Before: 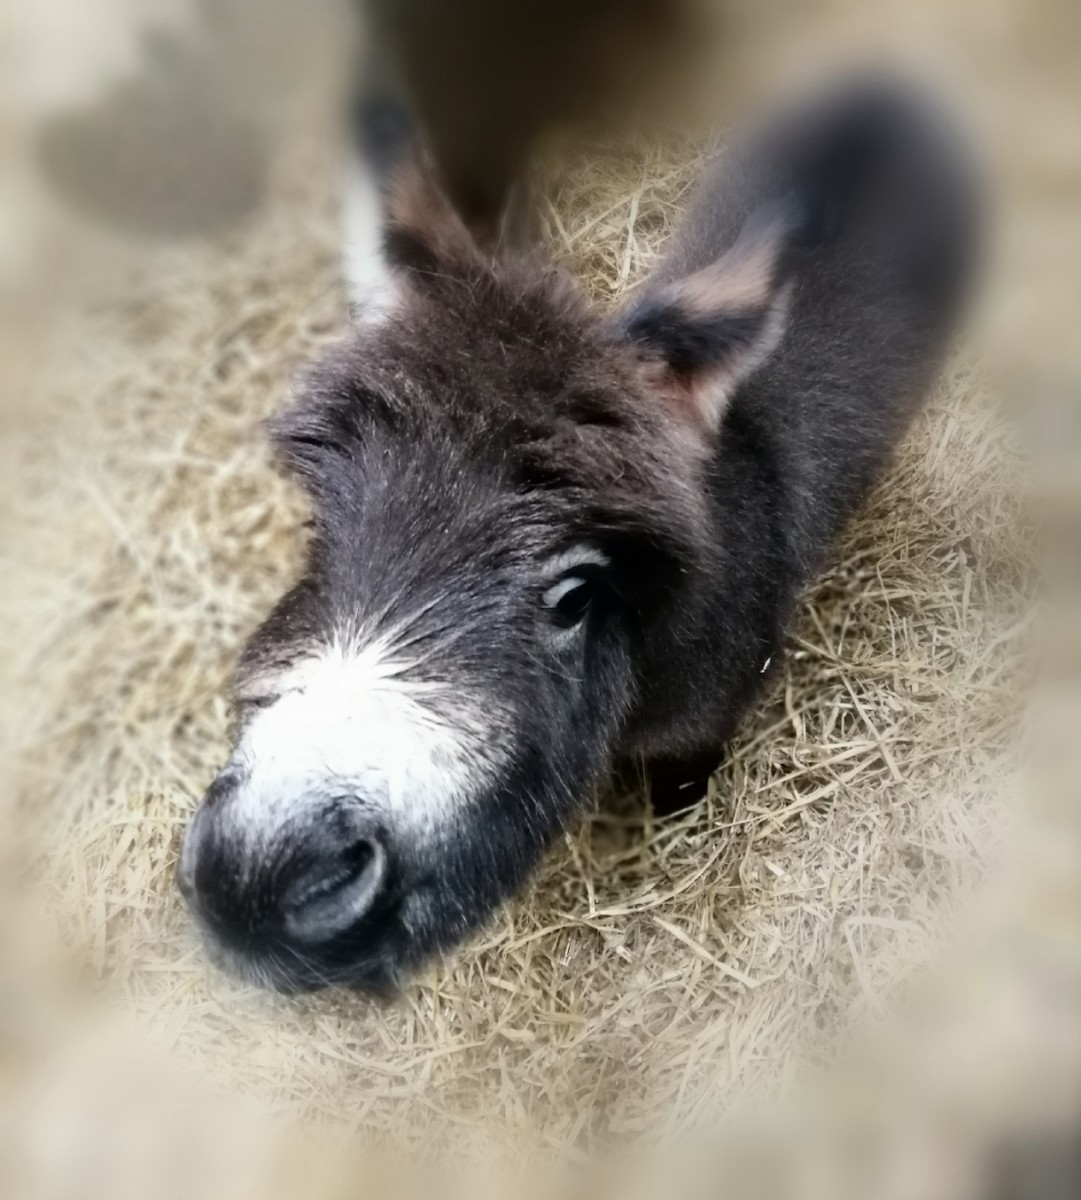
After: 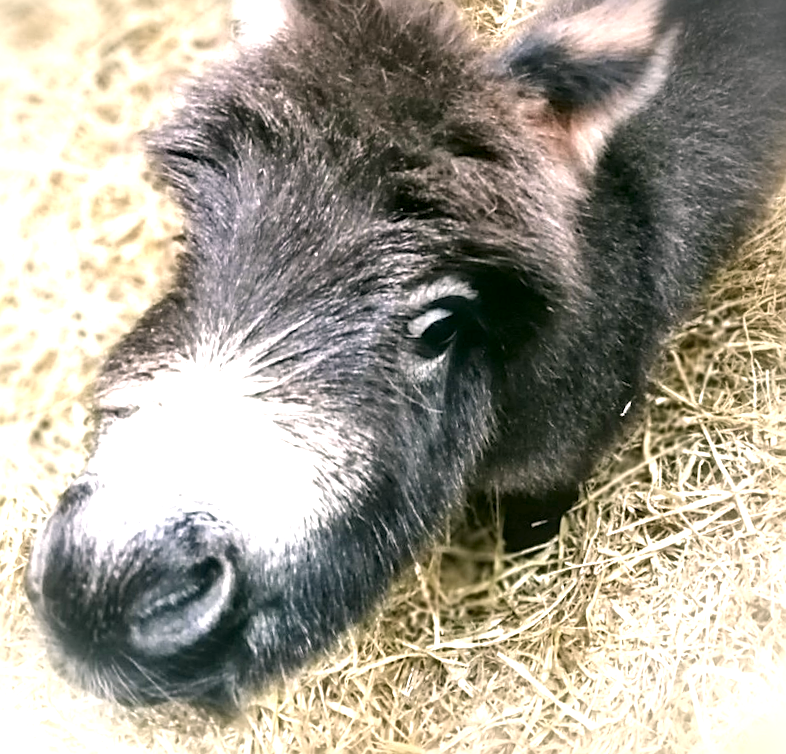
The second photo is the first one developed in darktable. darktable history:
color correction: highlights a* 4.08, highlights b* 4.94, shadows a* -6.93, shadows b* 4.59
sharpen: on, module defaults
local contrast: on, module defaults
exposure: black level correction 0, exposure 1.199 EV, compensate highlight preservation false
crop and rotate: angle -3.73°, left 9.864%, top 20.746%, right 12.29%, bottom 11.959%
